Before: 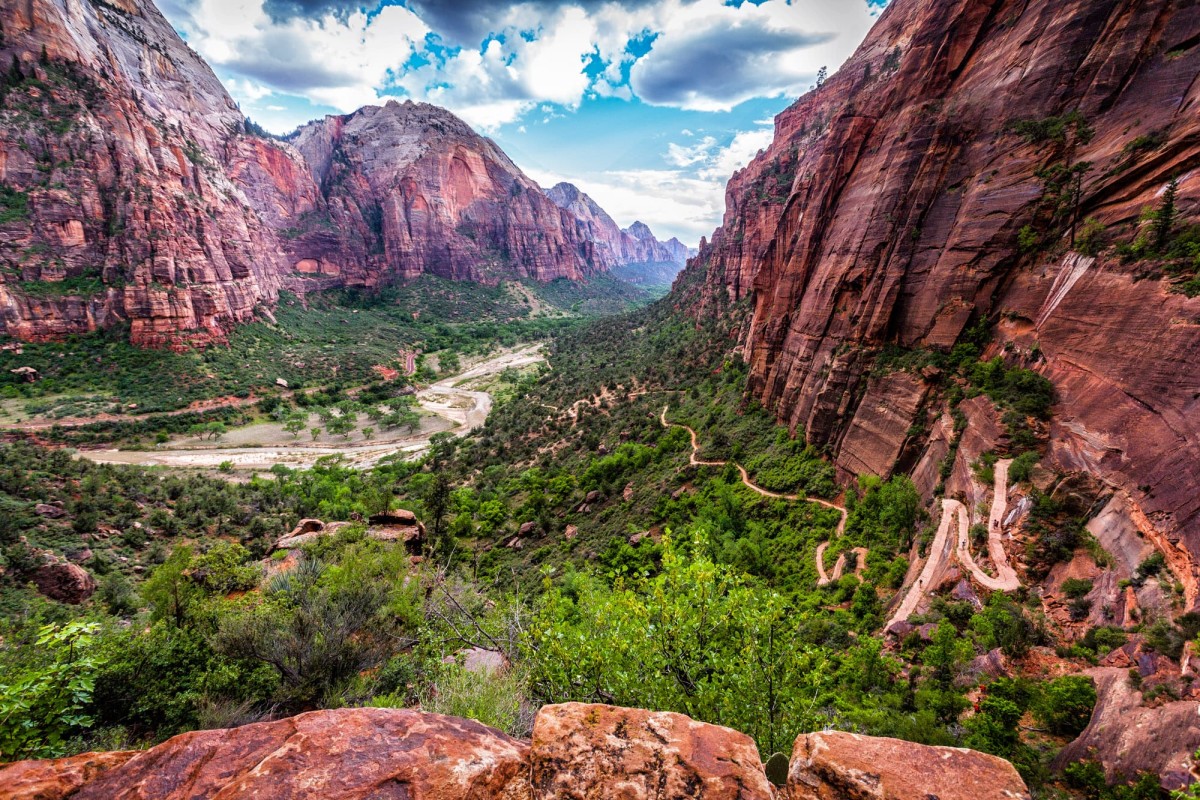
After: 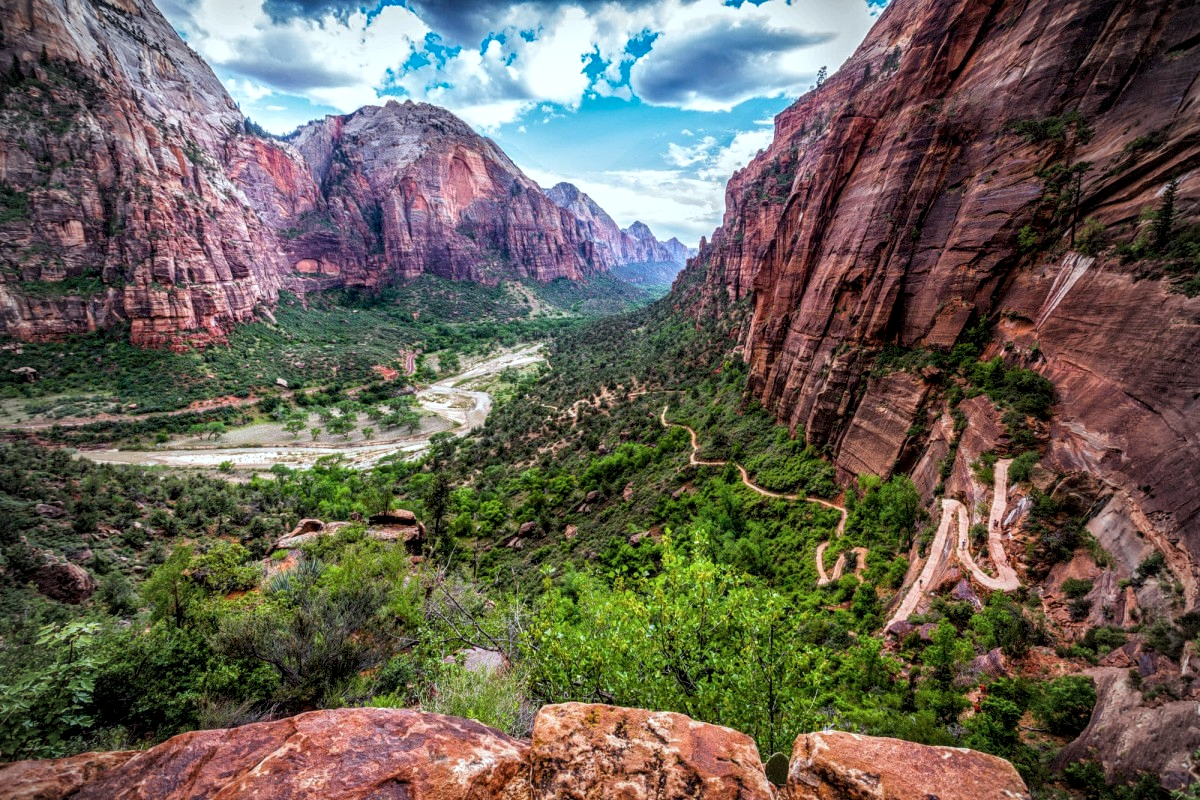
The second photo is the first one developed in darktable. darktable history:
vignetting: fall-off start 96.87%, fall-off radius 100.35%, width/height ratio 0.612, dithering 8-bit output
color calibration: gray › normalize channels true, illuminant as shot in camera, x 0.36, y 0.362, temperature 4581.11 K, gamut compression 0.007
local contrast: on, module defaults
